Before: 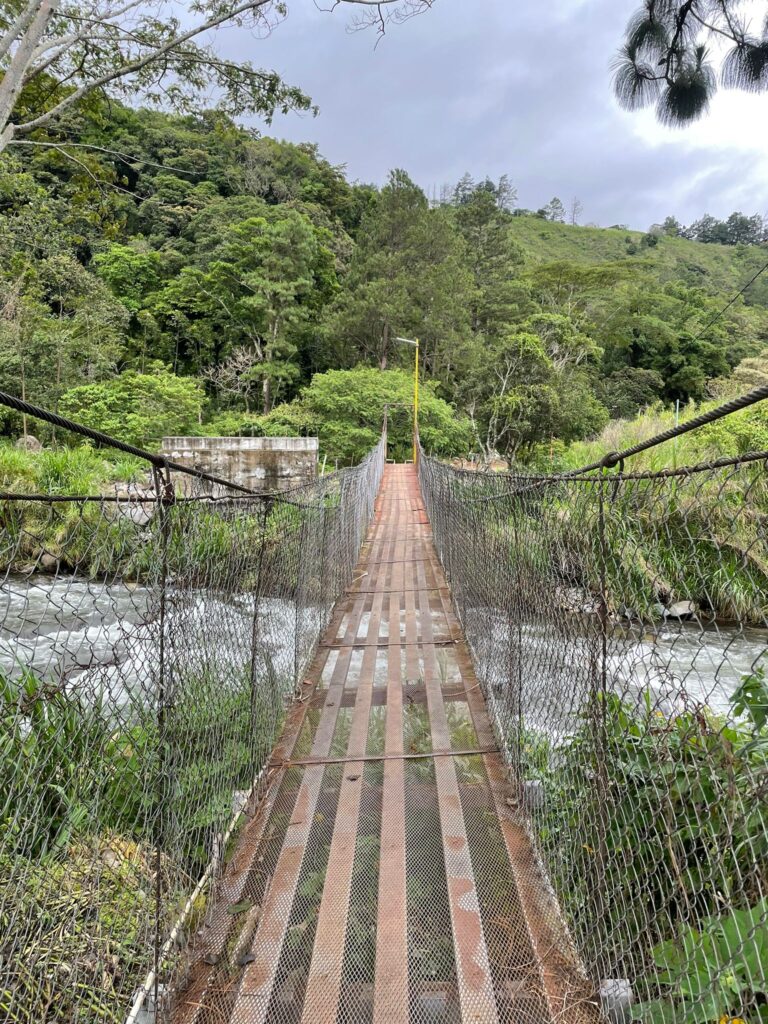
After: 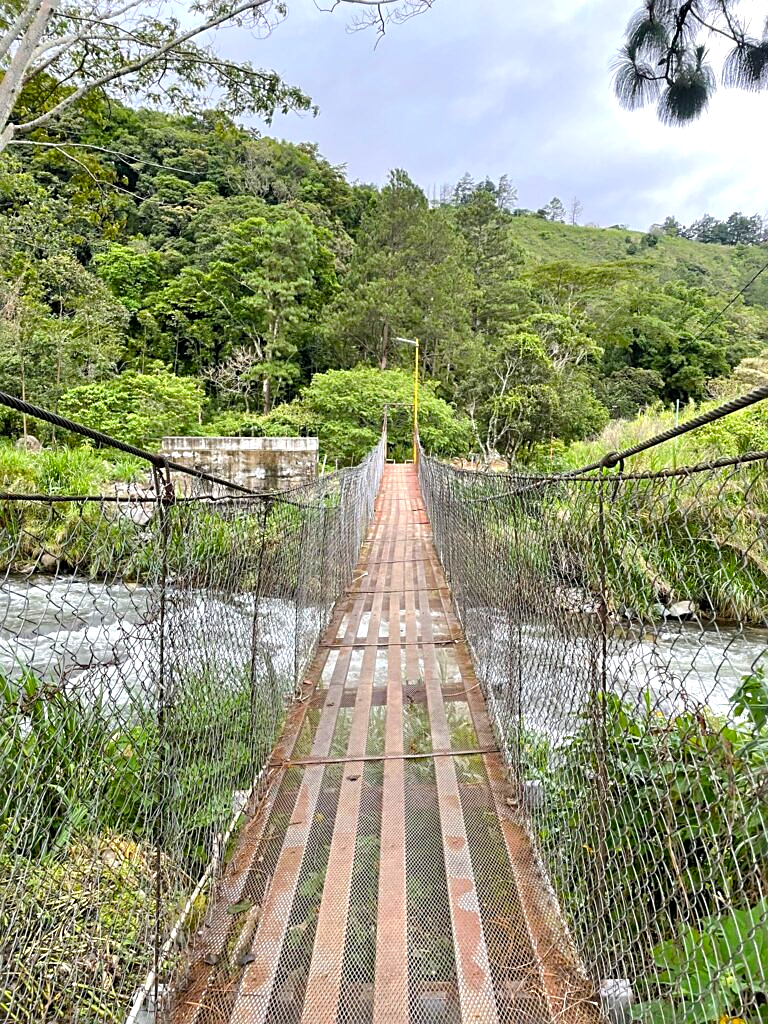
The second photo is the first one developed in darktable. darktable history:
color balance rgb: linear chroma grading › global chroma -15.836%, perceptual saturation grading › global saturation 35.149%, perceptual saturation grading › highlights -24.792%, perceptual saturation grading › shadows 24.322%, perceptual brilliance grading › global brilliance 10.315%, perceptual brilliance grading › shadows 14.699%, global vibrance 20%
sharpen: on, module defaults
